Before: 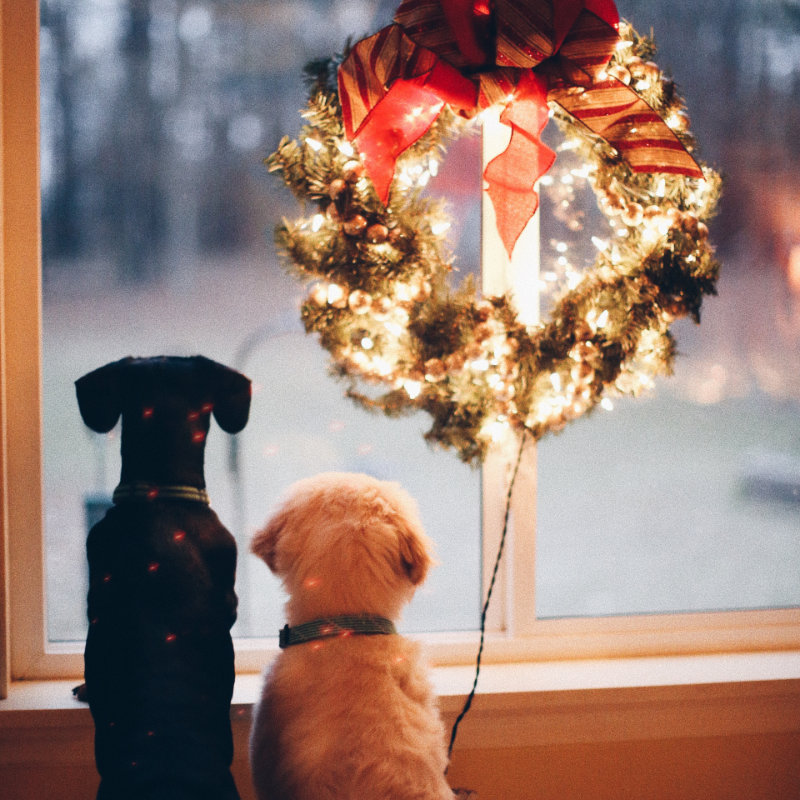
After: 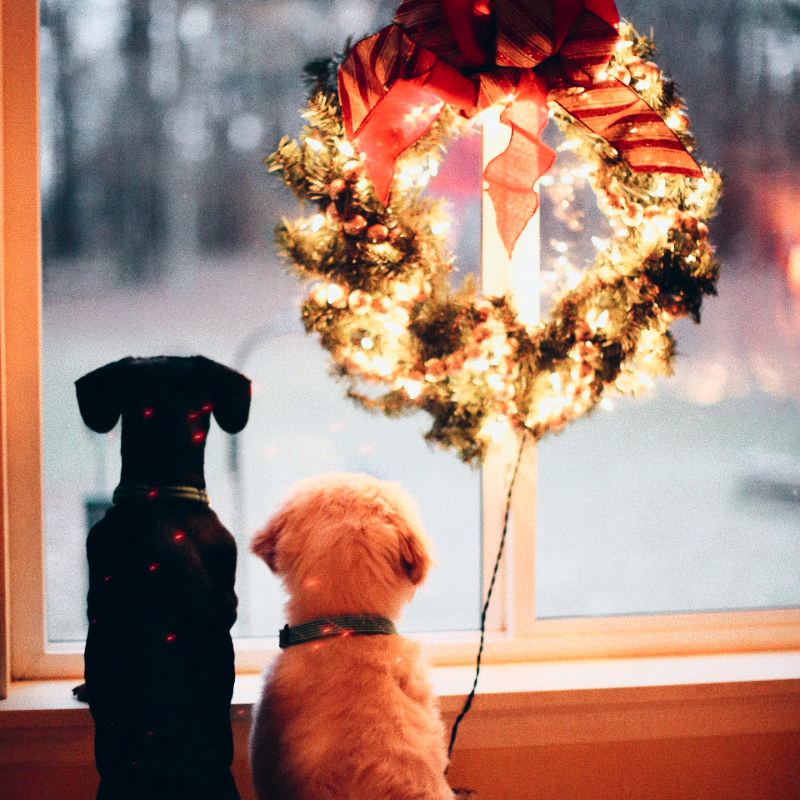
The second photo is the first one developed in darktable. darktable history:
tone curve: curves: ch0 [(0, 0) (0.035, 0.011) (0.133, 0.076) (0.285, 0.265) (0.491, 0.541) (0.617, 0.693) (0.704, 0.77) (0.794, 0.865) (0.895, 0.938) (1, 0.976)]; ch1 [(0, 0) (0.318, 0.278) (0.444, 0.427) (0.502, 0.497) (0.543, 0.547) (0.601, 0.641) (0.746, 0.764) (1, 1)]; ch2 [(0, 0) (0.316, 0.292) (0.381, 0.37) (0.423, 0.448) (0.476, 0.482) (0.502, 0.5) (0.543, 0.547) (0.587, 0.613) (0.642, 0.672) (0.704, 0.727) (0.865, 0.827) (1, 0.951)], color space Lab, independent channels, preserve colors none
